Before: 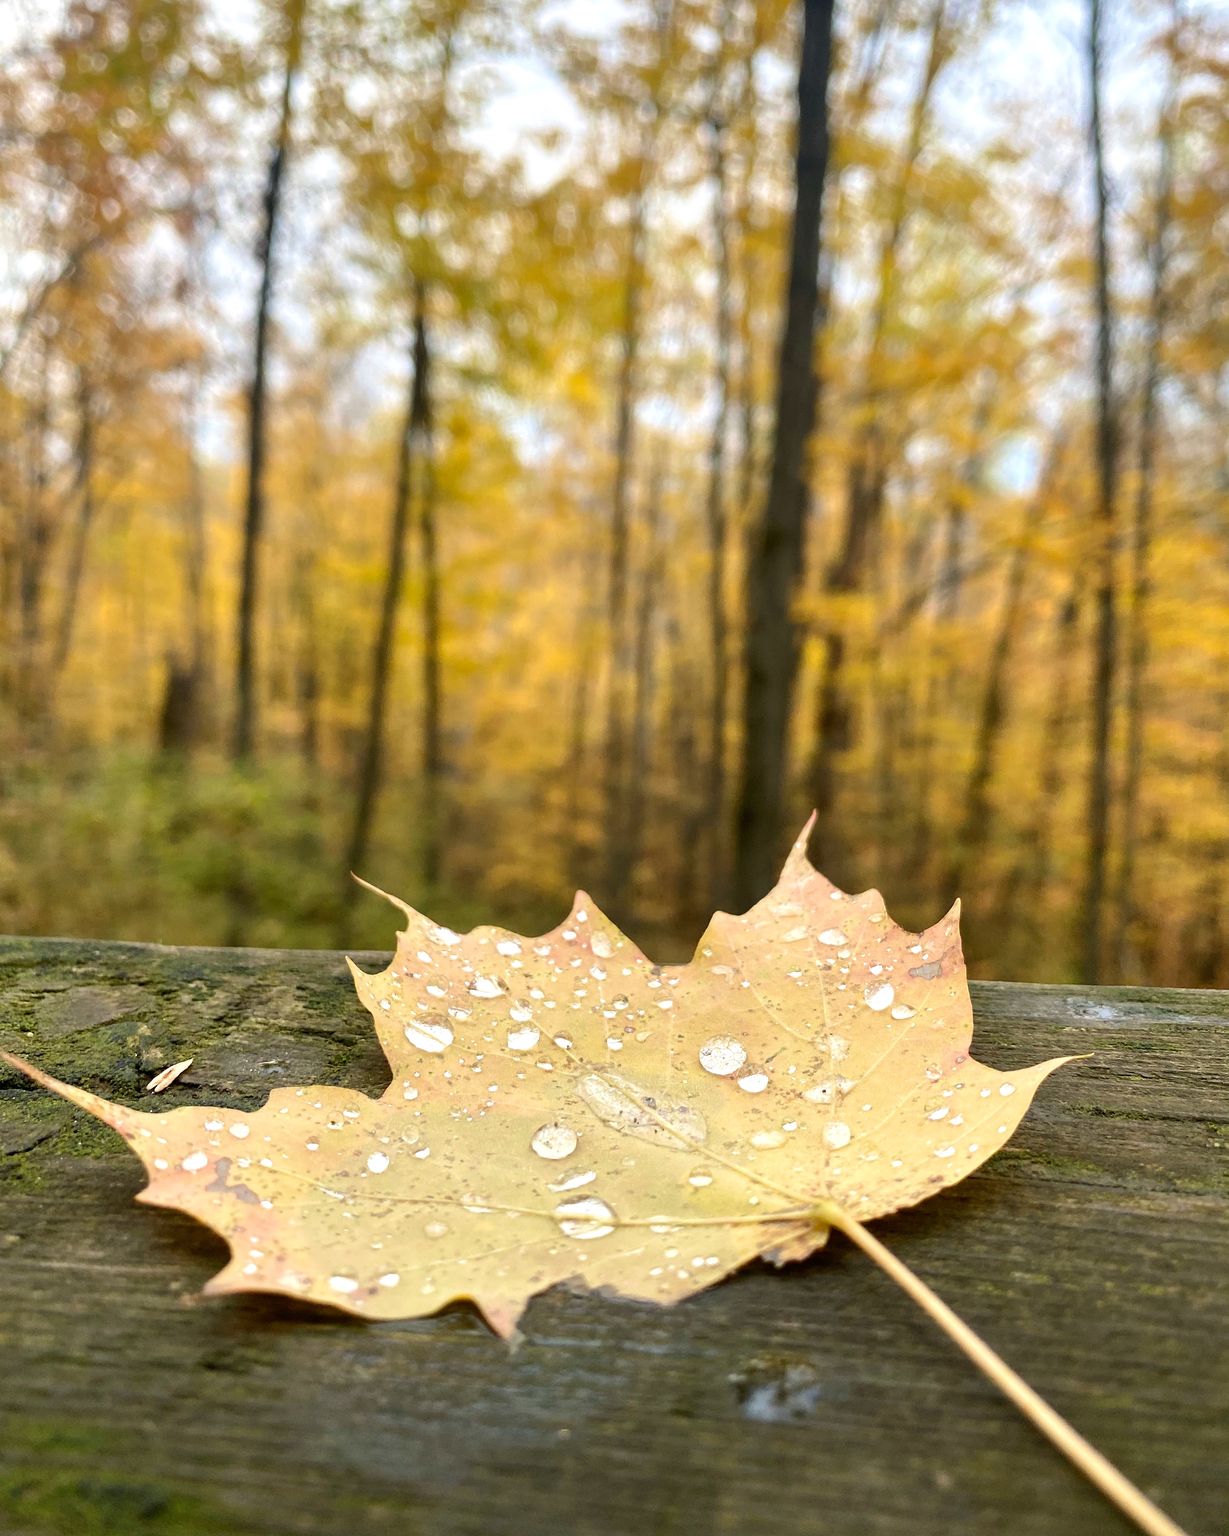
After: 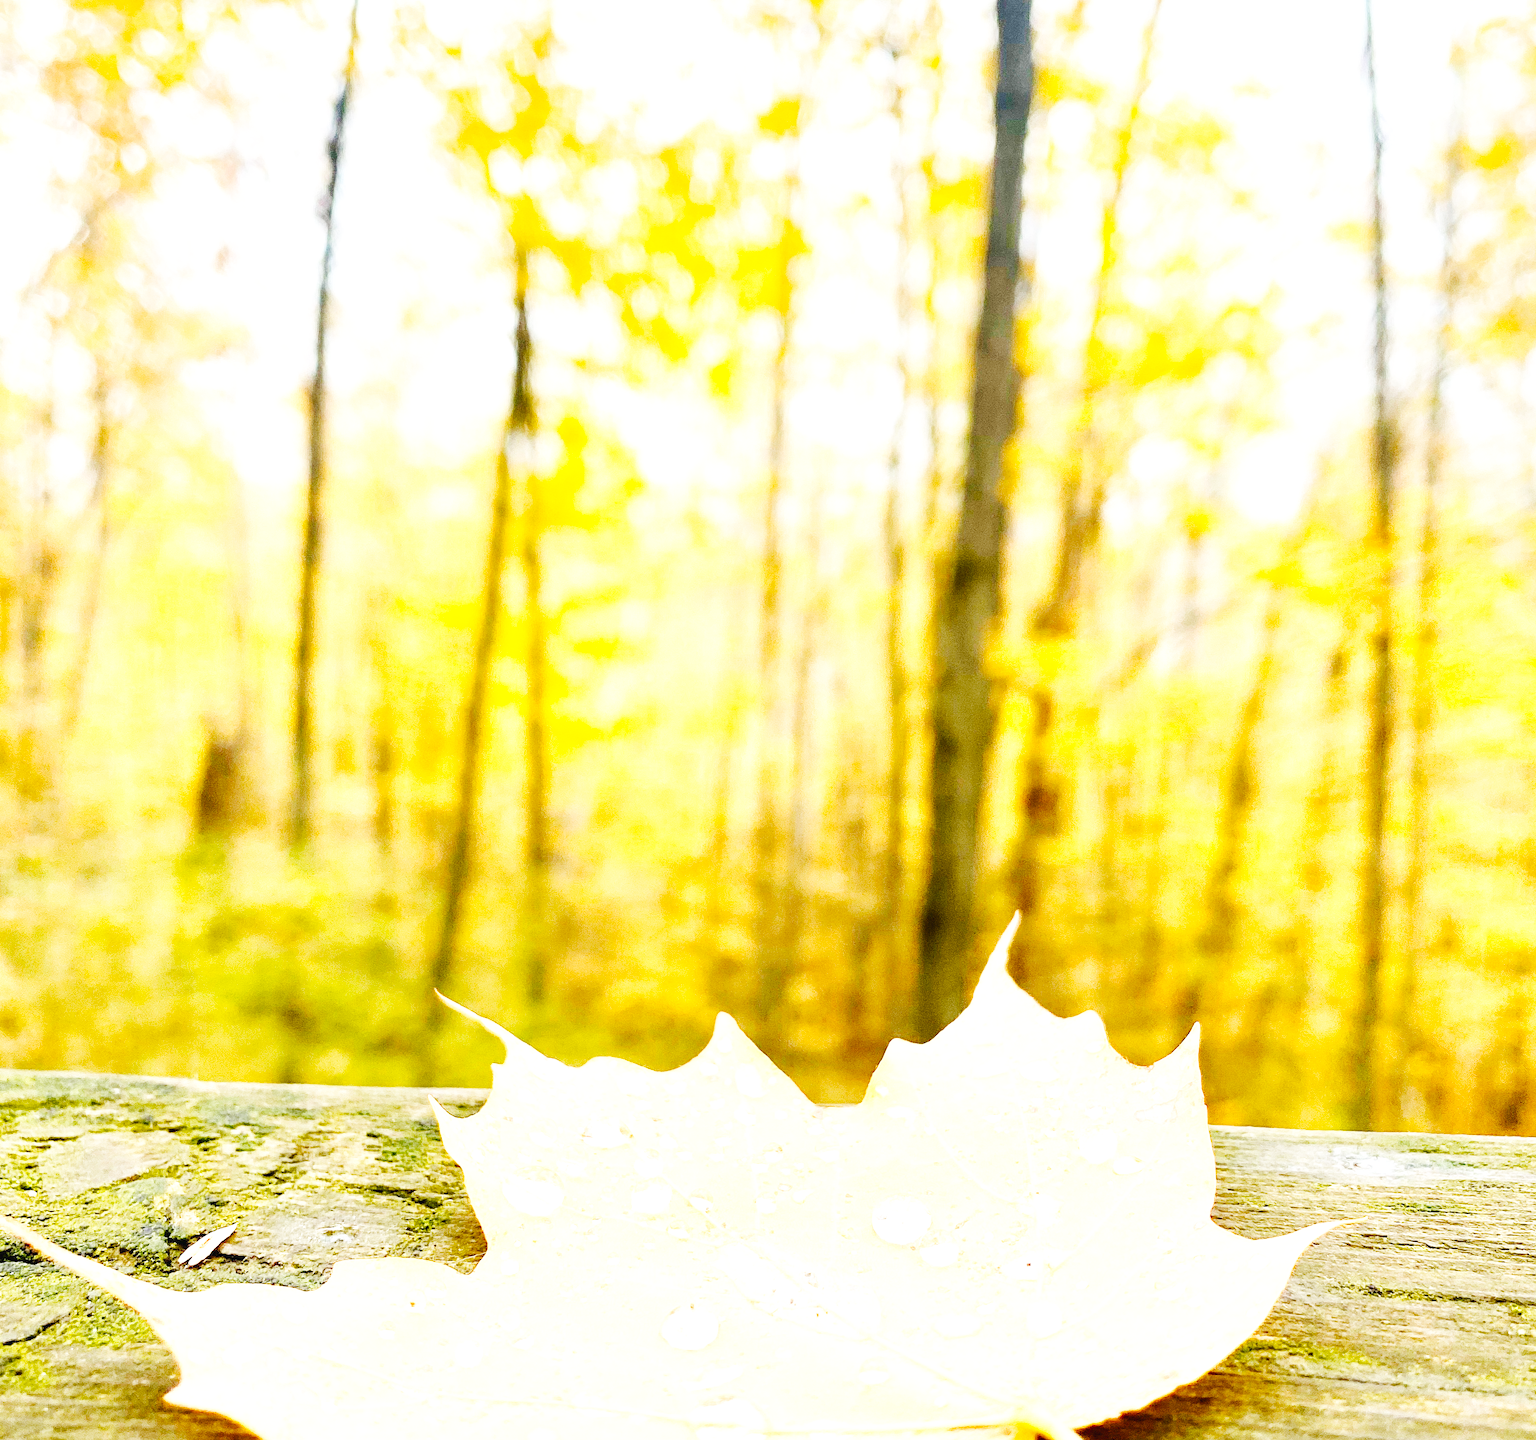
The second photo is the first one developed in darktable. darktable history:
base curve: curves: ch0 [(0, 0.003) (0.001, 0.002) (0.006, 0.004) (0.02, 0.022) (0.048, 0.086) (0.094, 0.234) (0.162, 0.431) (0.258, 0.629) (0.385, 0.8) (0.548, 0.918) (0.751, 0.988) (1, 1)], preserve colors none
color balance rgb: linear chroma grading › shadows -8%, linear chroma grading › global chroma 10%, perceptual saturation grading › global saturation 2%, perceptual saturation grading › highlights -2%, perceptual saturation grading › mid-tones 4%, perceptual saturation grading › shadows 8%, perceptual brilliance grading › global brilliance 2%, perceptual brilliance grading › highlights -4%, global vibrance 16%, saturation formula JzAzBz (2021)
exposure: exposure 0.999 EV, compensate highlight preservation false
tone curve: curves: ch0 [(0, 0) (0.003, 0.004) (0.011, 0.015) (0.025, 0.033) (0.044, 0.059) (0.069, 0.092) (0.1, 0.132) (0.136, 0.18) (0.177, 0.235) (0.224, 0.297) (0.277, 0.366) (0.335, 0.44) (0.399, 0.52) (0.468, 0.594) (0.543, 0.661) (0.623, 0.727) (0.709, 0.79) (0.801, 0.86) (0.898, 0.928) (1, 1)], preserve colors none
crop: left 0.387%, top 5.469%, bottom 19.809%
grain: coarseness 0.09 ISO, strength 10%
